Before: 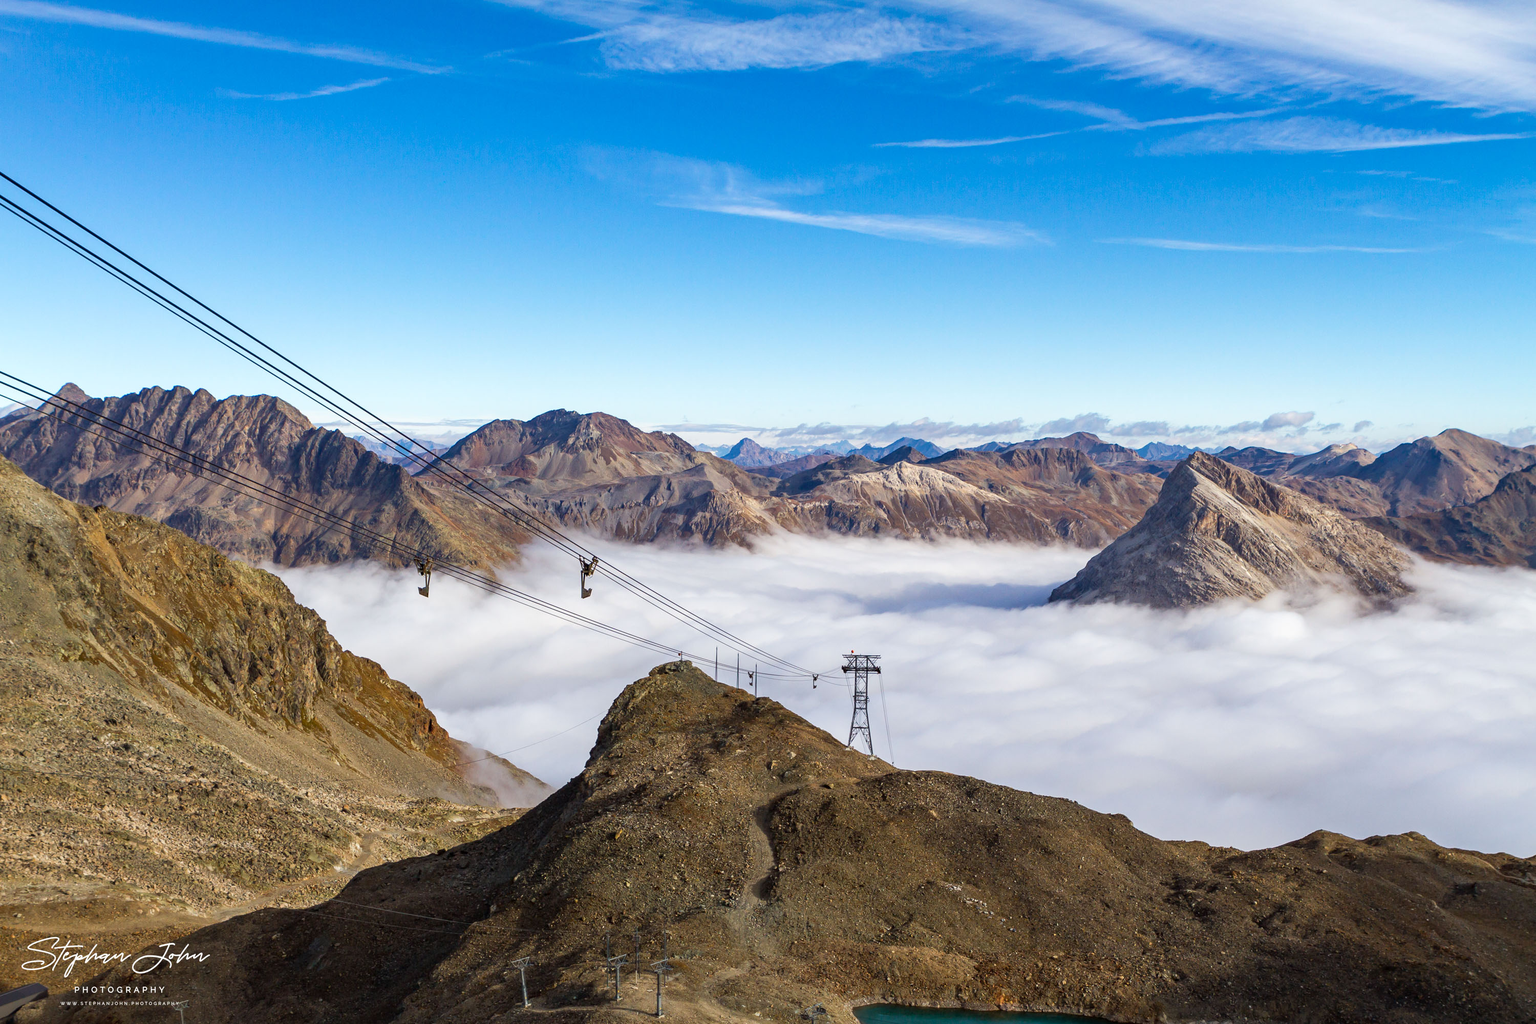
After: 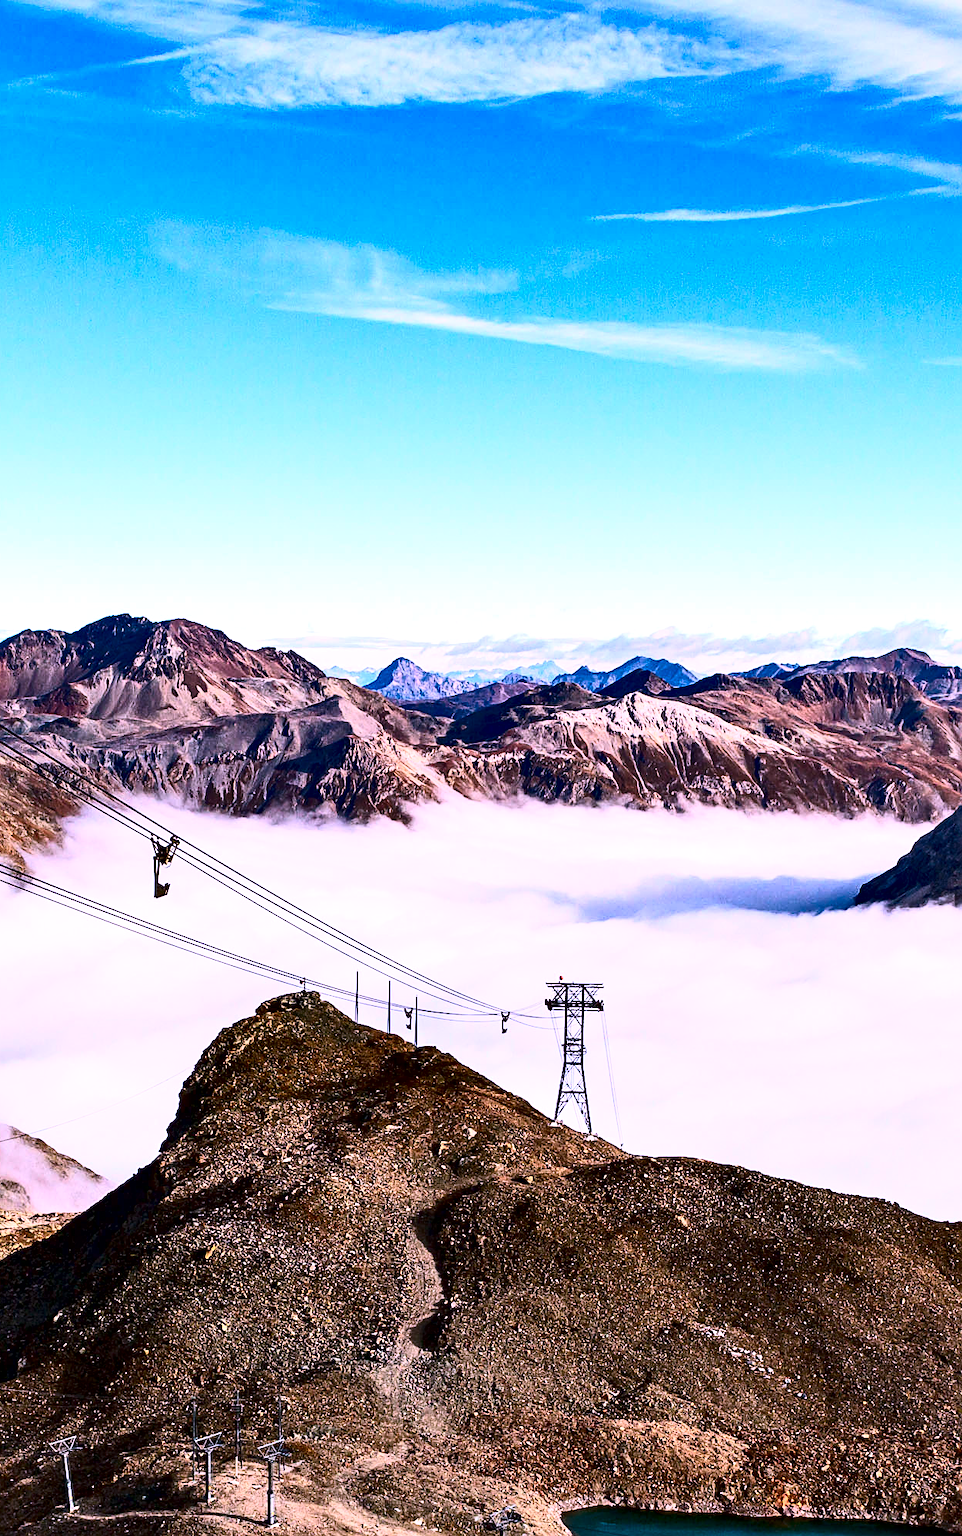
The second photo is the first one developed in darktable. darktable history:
crop: left 31.182%, right 27.048%
contrast brightness saturation: contrast 0.413, brightness 0.101, saturation 0.208
sharpen: on, module defaults
contrast equalizer: octaves 7, y [[0.6 ×6], [0.55 ×6], [0 ×6], [0 ×6], [0 ×6]]
color correction: highlights a* 15.76, highlights b* -20.1
exposure: exposure 0.154 EV, compensate highlight preservation false
